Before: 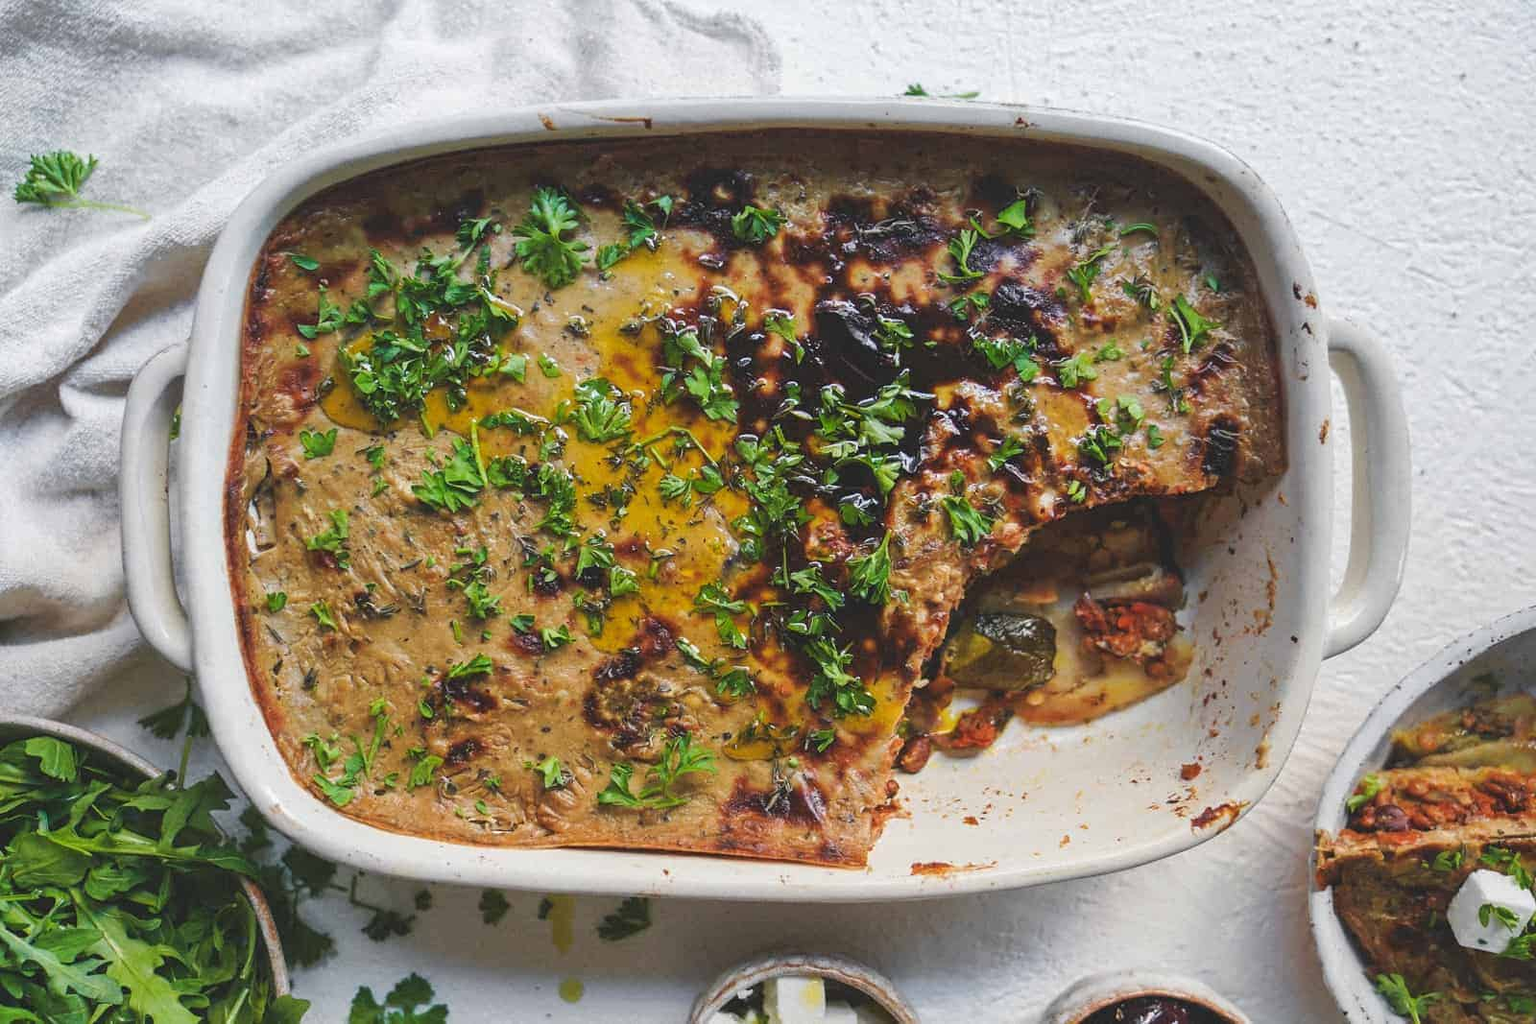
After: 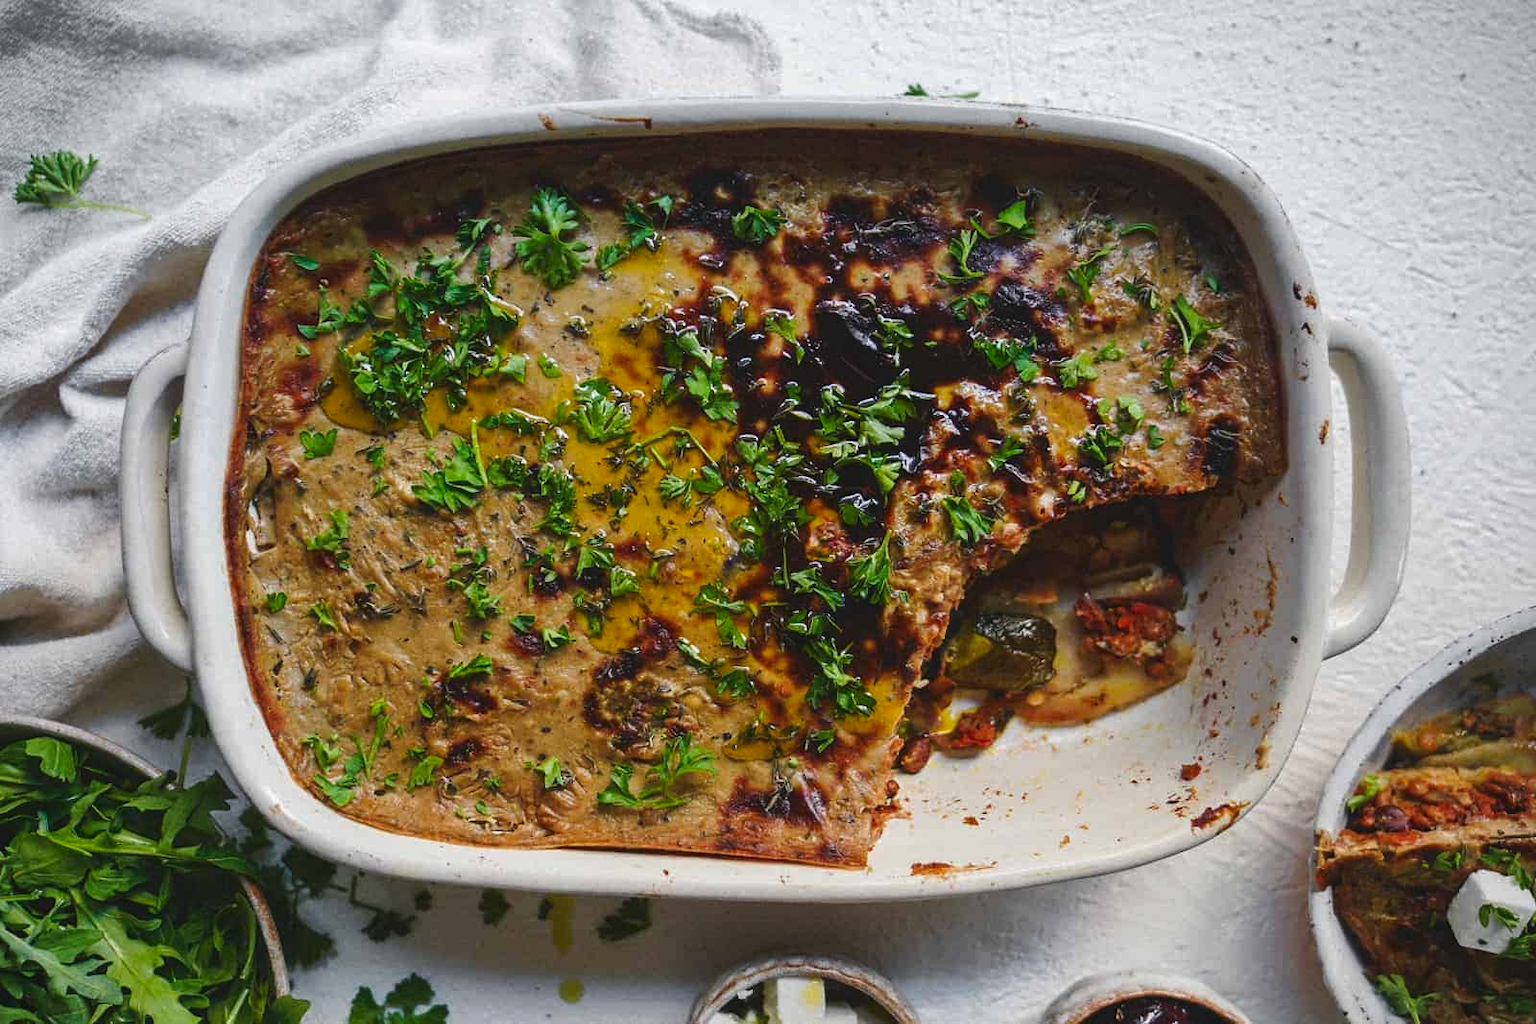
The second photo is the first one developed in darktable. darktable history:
vignetting: fall-off start 97.13%, brightness -0.485, center (-0.037, 0.151), width/height ratio 1.181
contrast brightness saturation: contrast 0.067, brightness -0.131, saturation 0.063
